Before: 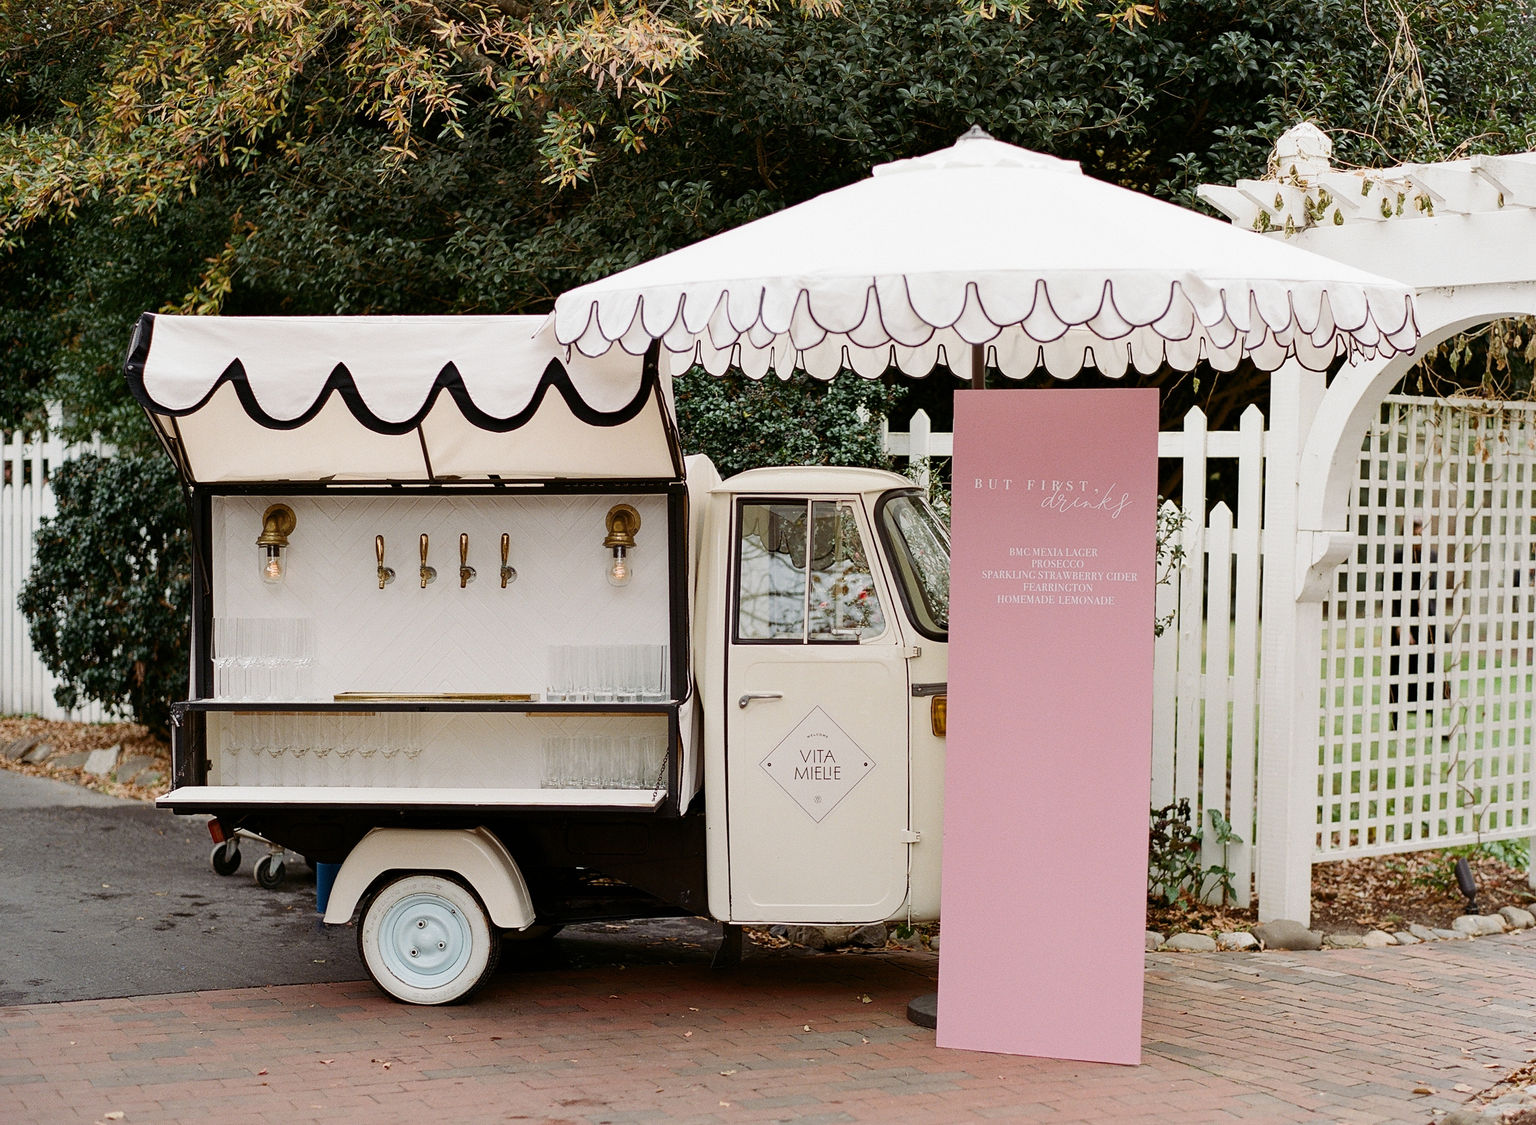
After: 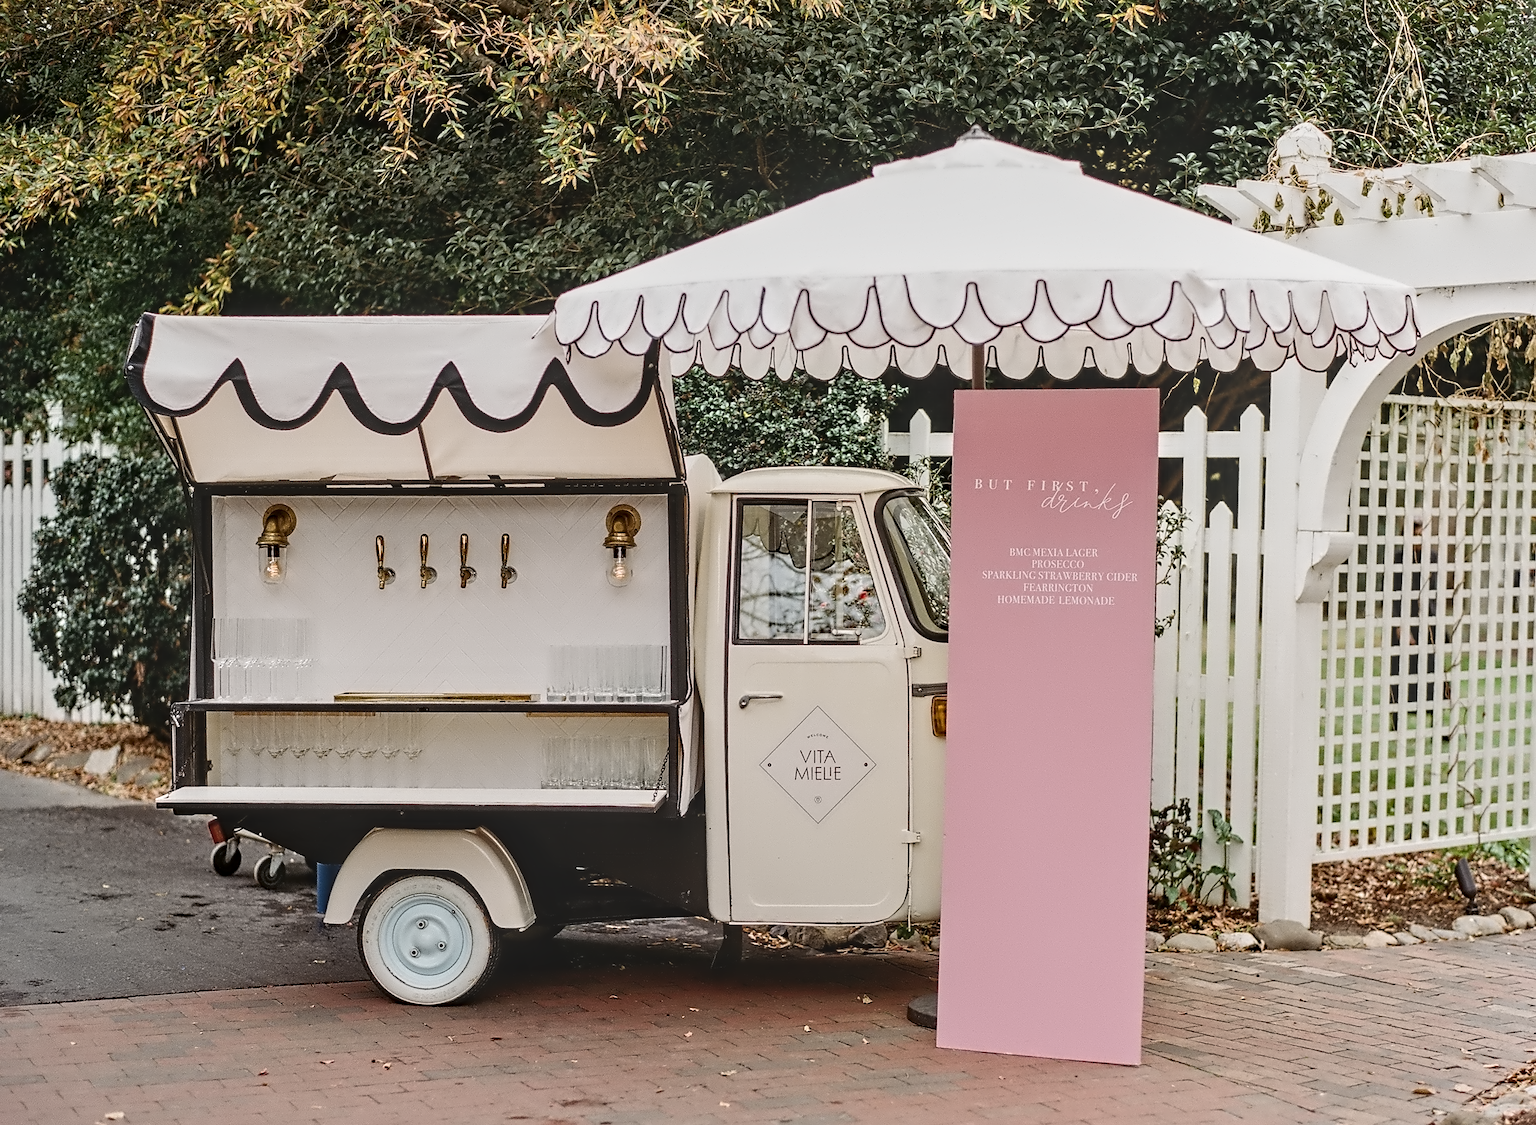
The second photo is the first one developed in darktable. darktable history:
contrast equalizer: octaves 7, y [[0.5, 0.542, 0.583, 0.625, 0.667, 0.708], [0.5 ×6], [0.5 ×6], [0, 0.033, 0.067, 0.1, 0.133, 0.167], [0, 0.05, 0.1, 0.15, 0.2, 0.25]]
local contrast: highlights 48%, shadows 0%, detail 100%
